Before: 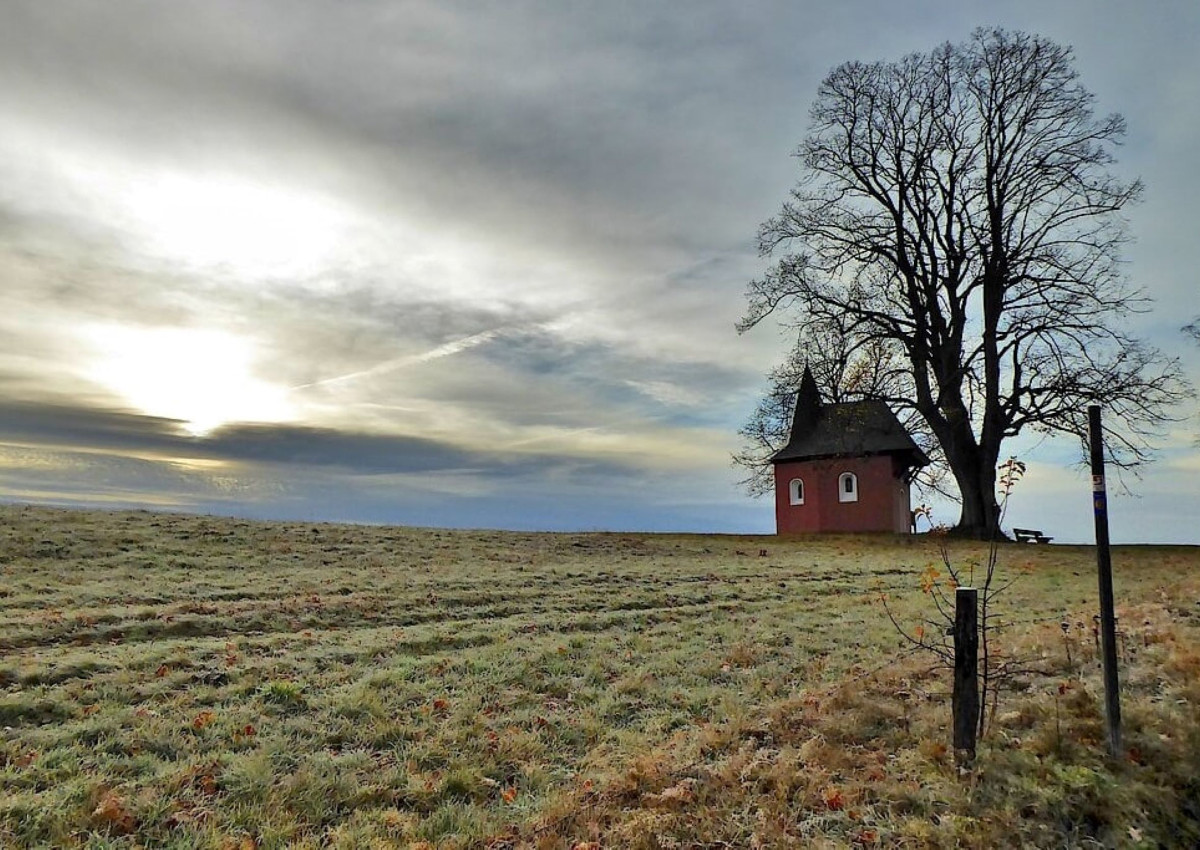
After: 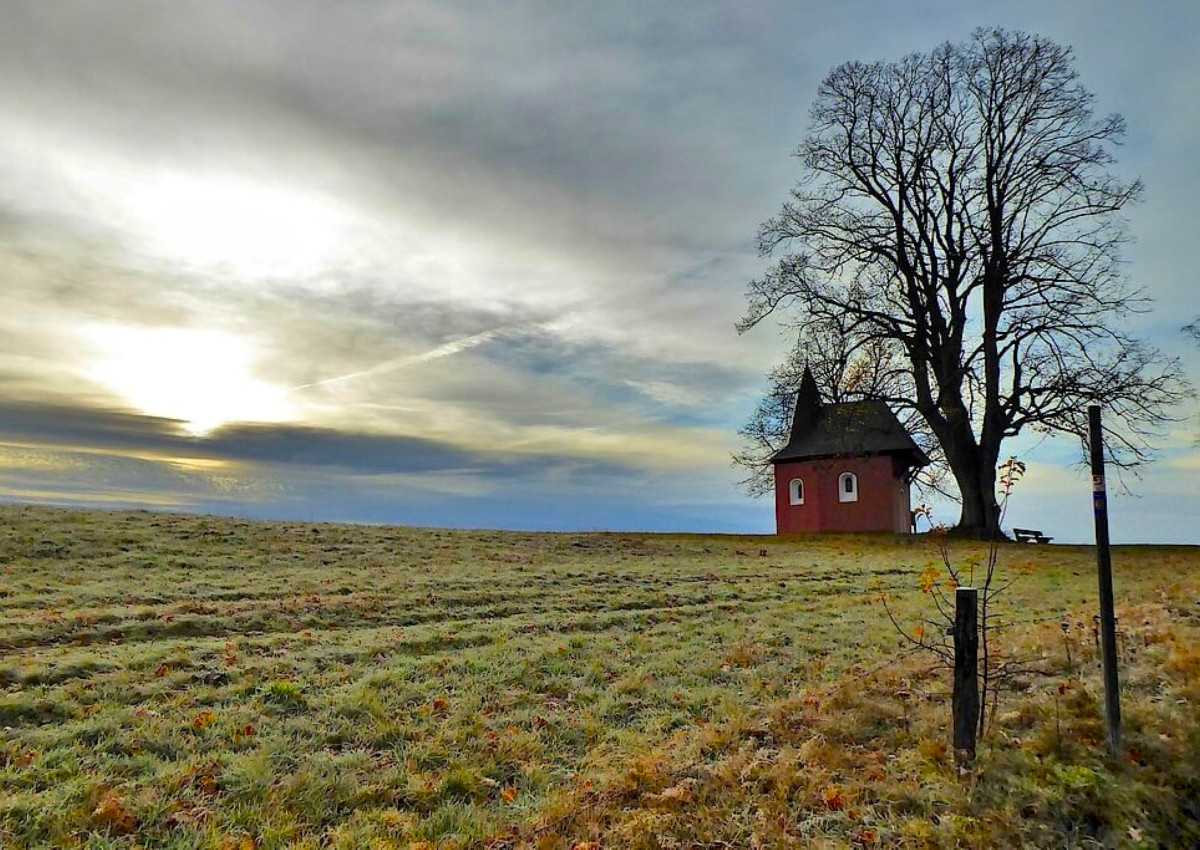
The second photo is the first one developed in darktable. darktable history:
color balance rgb: perceptual saturation grading › global saturation 30.417%, global vibrance 18.871%
